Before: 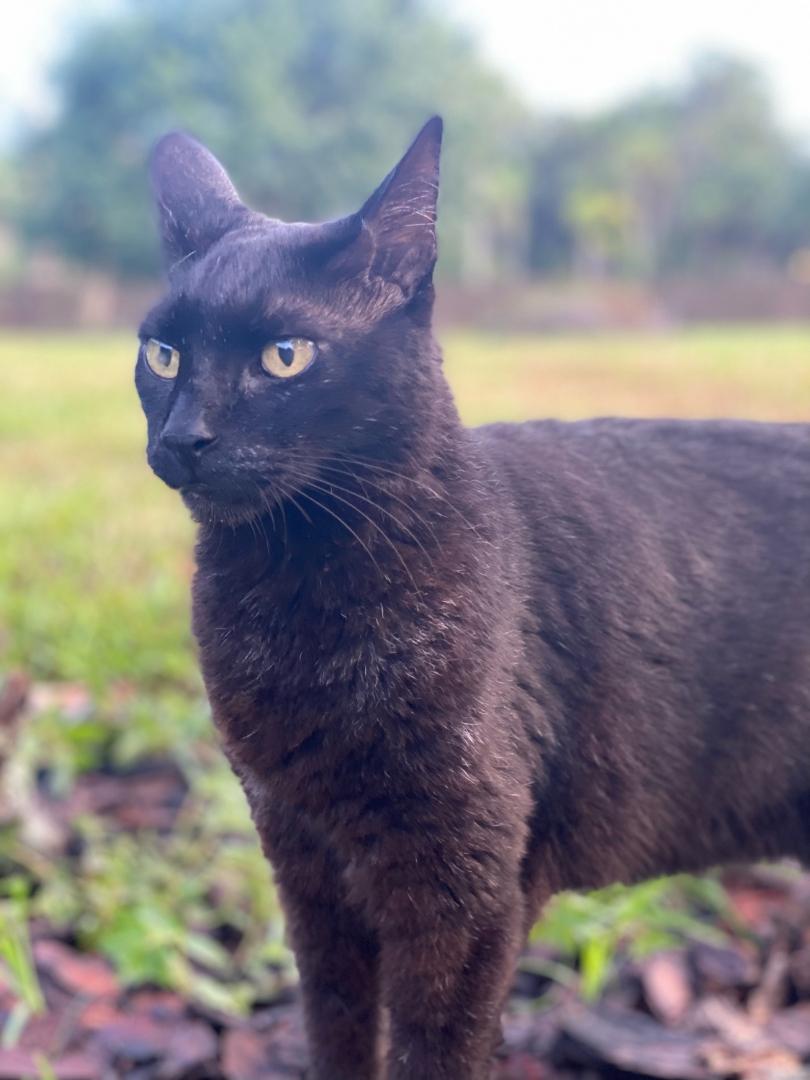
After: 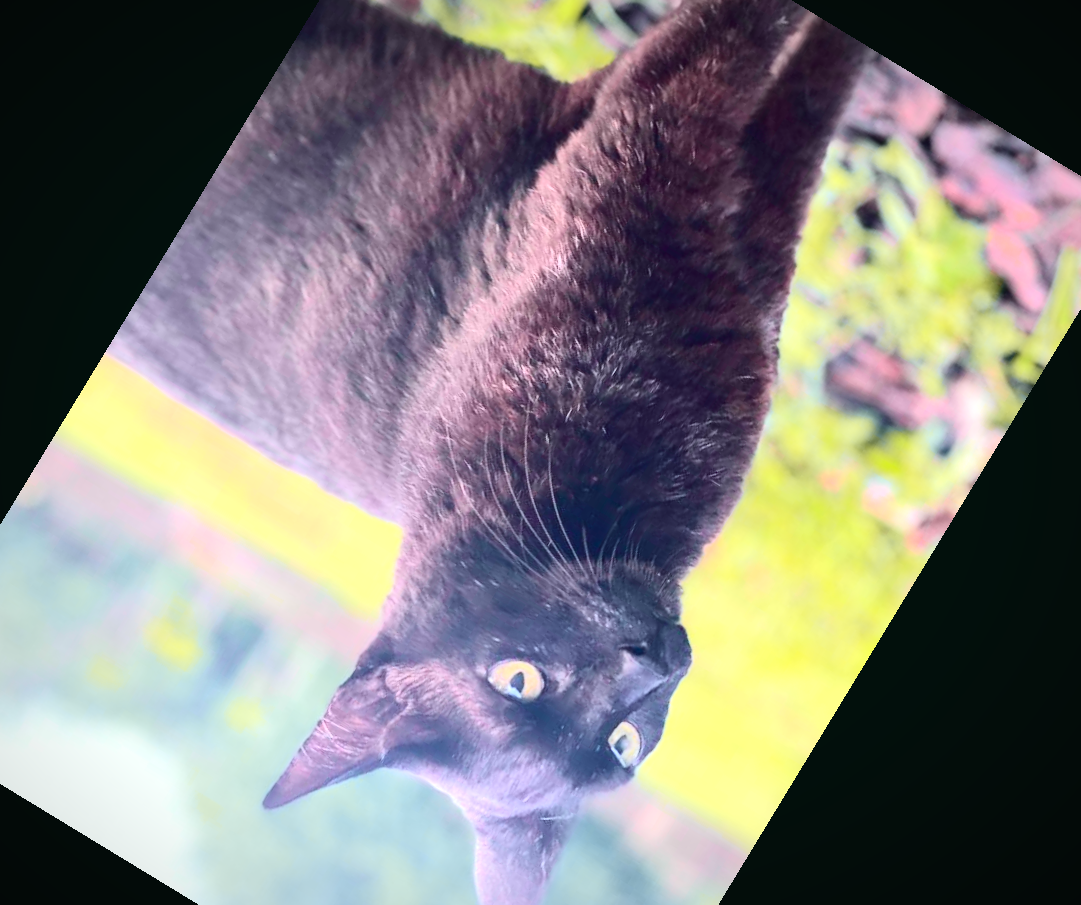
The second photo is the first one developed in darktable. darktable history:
crop and rotate: angle 148.68°, left 9.111%, top 15.603%, right 4.588%, bottom 17.041%
exposure: exposure 0.722 EV, compensate highlight preservation false
tone curve: curves: ch0 [(0, 0.036) (0.037, 0.042) (0.184, 0.146) (0.438, 0.521) (0.54, 0.668) (0.698, 0.835) (0.856, 0.92) (1, 0.98)]; ch1 [(0, 0) (0.393, 0.415) (0.447, 0.448) (0.482, 0.459) (0.509, 0.496) (0.527, 0.525) (0.571, 0.602) (0.619, 0.671) (0.715, 0.729) (1, 1)]; ch2 [(0, 0) (0.369, 0.388) (0.449, 0.454) (0.499, 0.5) (0.521, 0.517) (0.53, 0.544) (0.561, 0.607) (0.674, 0.735) (1, 1)], color space Lab, independent channels, preserve colors none
vignetting: fall-off radius 70%, automatic ratio true
